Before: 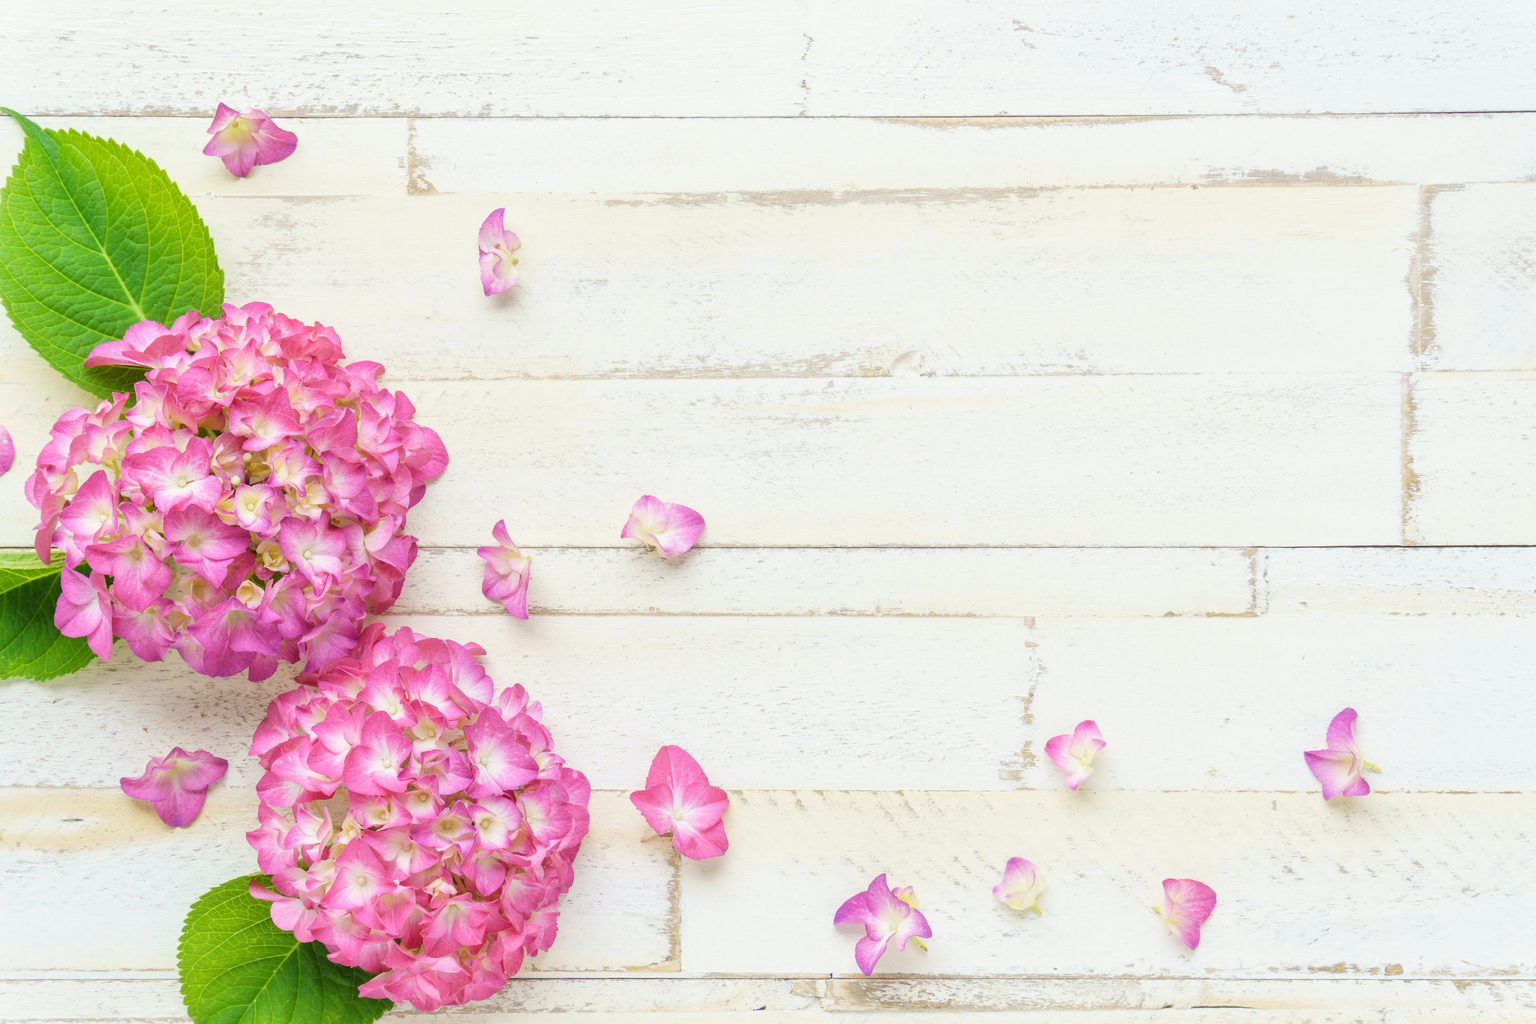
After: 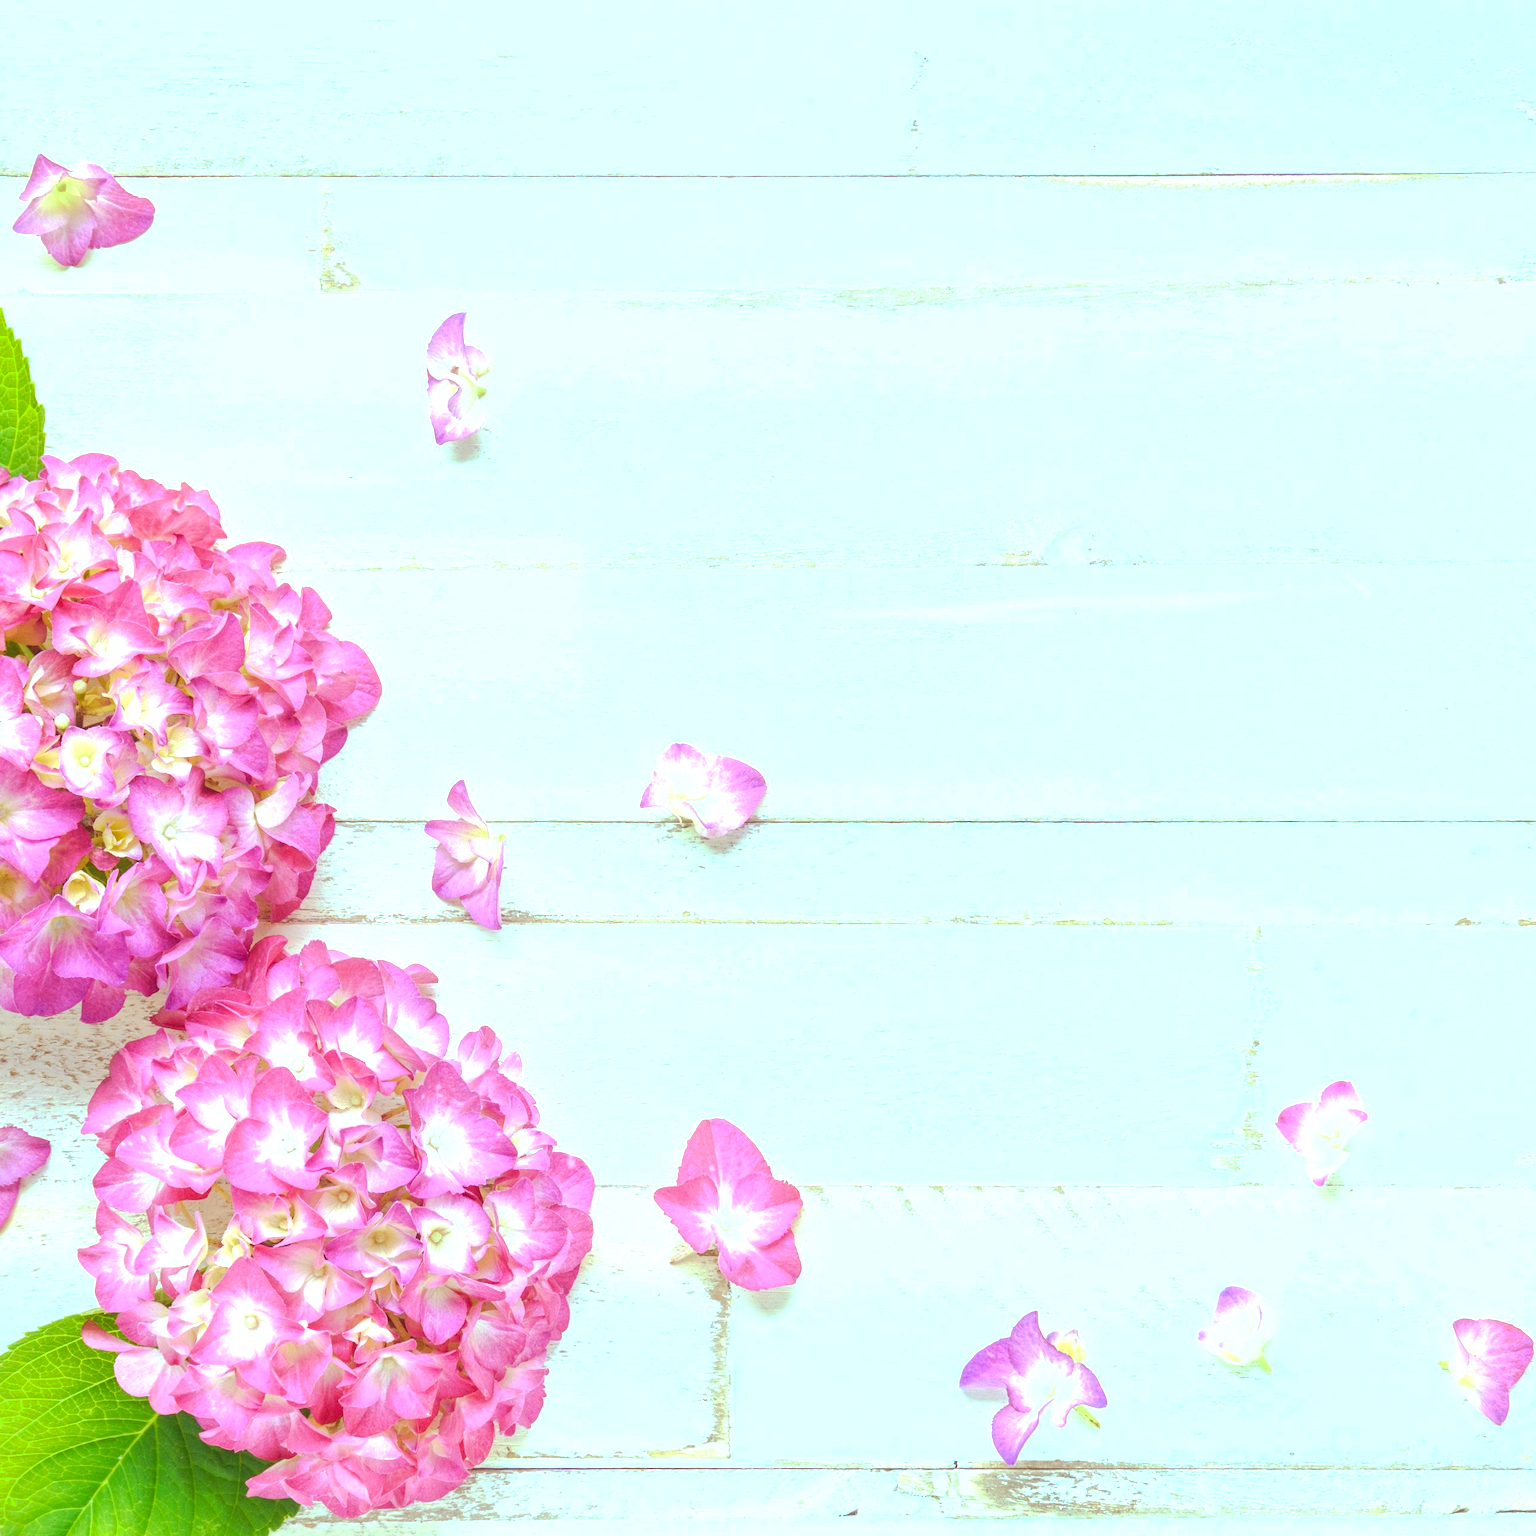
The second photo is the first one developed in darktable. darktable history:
color correction: highlights a* 0.816, highlights b* 2.78, saturation 1.1
exposure: exposure 0.722 EV, compensate highlight preservation false
tone curve: curves: ch0 [(0, 0) (0.003, 0.032) (0.011, 0.04) (0.025, 0.058) (0.044, 0.084) (0.069, 0.107) (0.1, 0.13) (0.136, 0.158) (0.177, 0.193) (0.224, 0.236) (0.277, 0.283) (0.335, 0.335) (0.399, 0.399) (0.468, 0.467) (0.543, 0.533) (0.623, 0.612) (0.709, 0.698) (0.801, 0.776) (0.898, 0.848) (1, 1)], preserve colors none
contrast equalizer: y [[0.5, 0.5, 0.472, 0.5, 0.5, 0.5], [0.5 ×6], [0.5 ×6], [0 ×6], [0 ×6]]
color balance: lift [1.003, 0.993, 1.001, 1.007], gamma [1.018, 1.072, 0.959, 0.928], gain [0.974, 0.873, 1.031, 1.127]
local contrast: on, module defaults
crop and rotate: left 12.673%, right 20.66%
tone equalizer: -7 EV 0.15 EV, -6 EV 0.6 EV, -5 EV 1.15 EV, -4 EV 1.33 EV, -3 EV 1.15 EV, -2 EV 0.6 EV, -1 EV 0.15 EV, mask exposure compensation -0.5 EV
